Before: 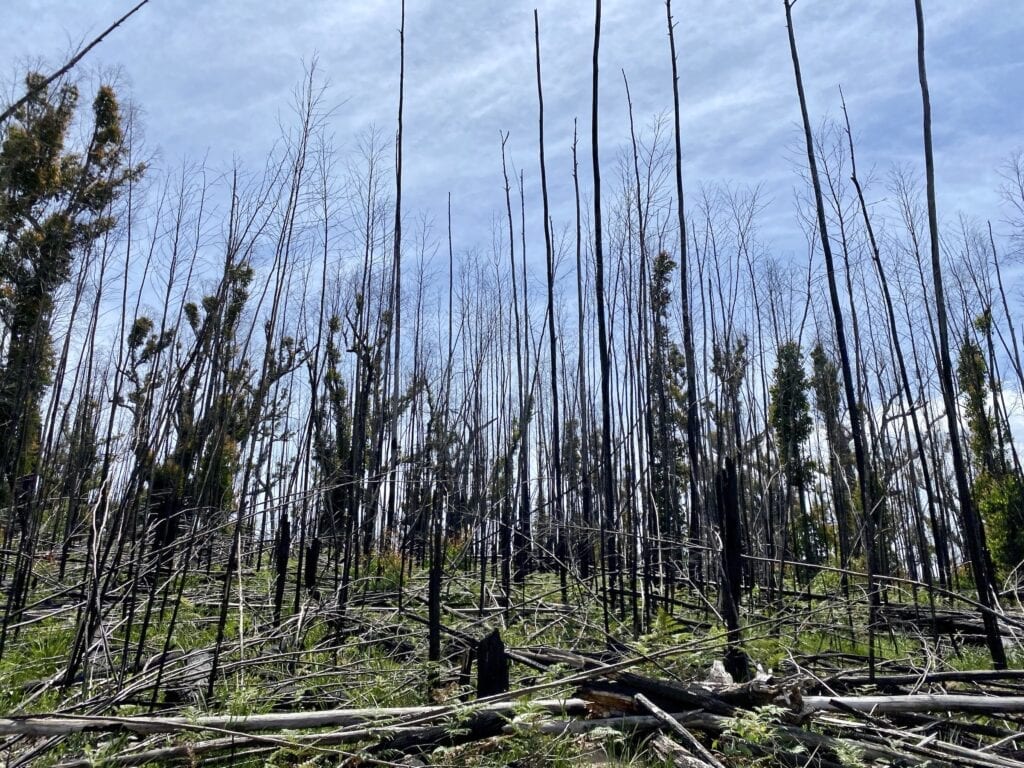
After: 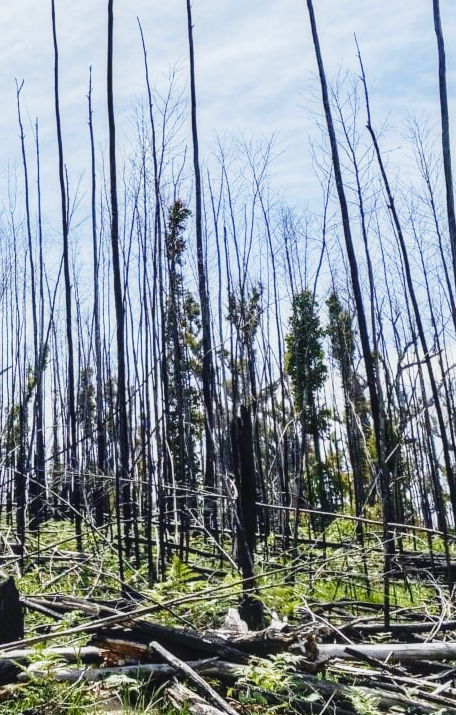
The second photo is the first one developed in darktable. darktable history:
contrast brightness saturation: contrast -0.119
velvia: strength 14.81%
base curve: curves: ch0 [(0, 0) (0.028, 0.03) (0.121, 0.232) (0.46, 0.748) (0.859, 0.968) (1, 1)], preserve colors none
local contrast: detail 130%
exposure: exposure 0.211 EV, compensate highlight preservation false
crop: left 47.439%, top 6.836%, right 7.933%
